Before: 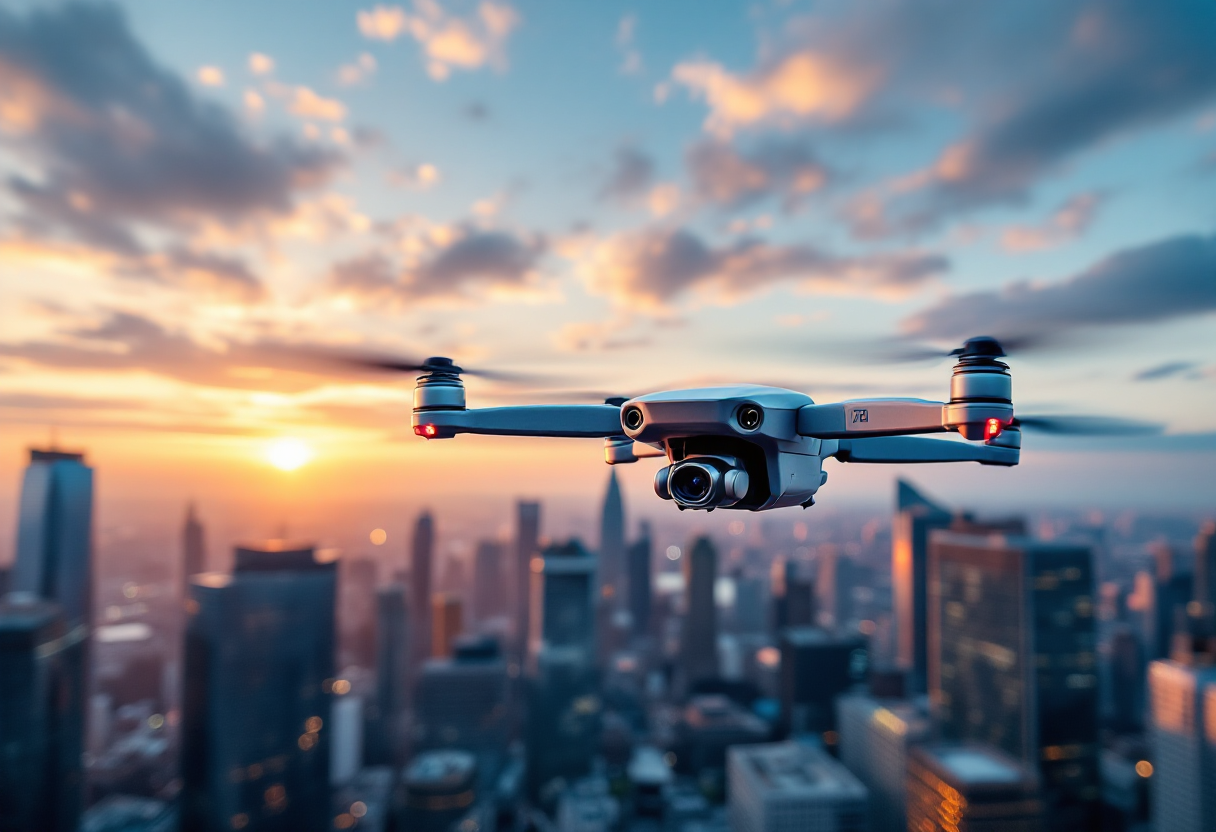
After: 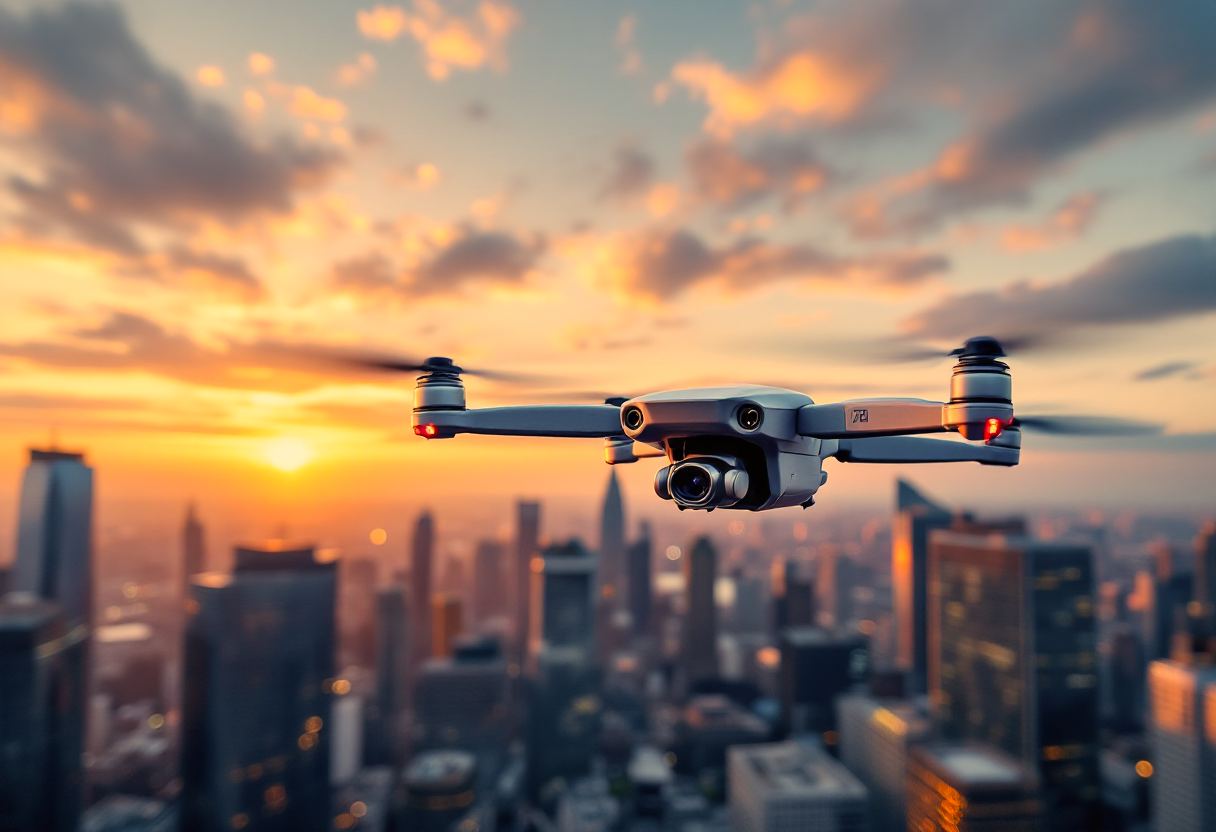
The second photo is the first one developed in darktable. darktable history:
color correction: highlights a* 14.88, highlights b* 31.83
